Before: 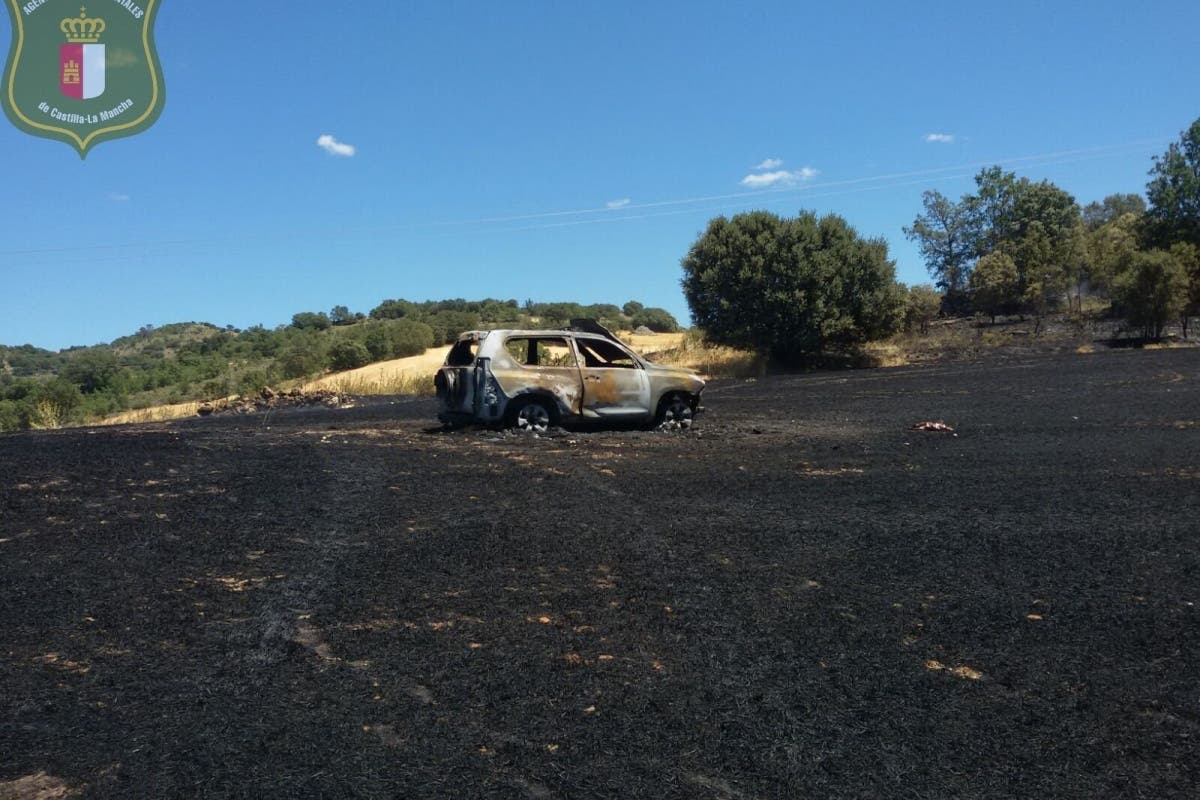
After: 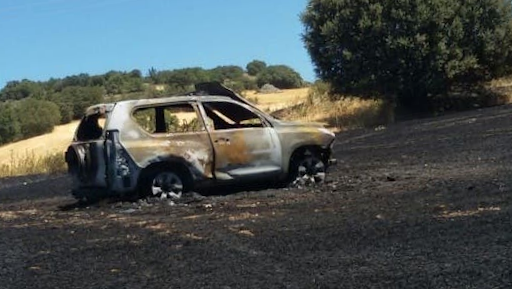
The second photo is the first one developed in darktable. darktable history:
rotate and perspective: rotation -5.2°, automatic cropping off
crop: left 31.751%, top 32.172%, right 27.8%, bottom 35.83%
